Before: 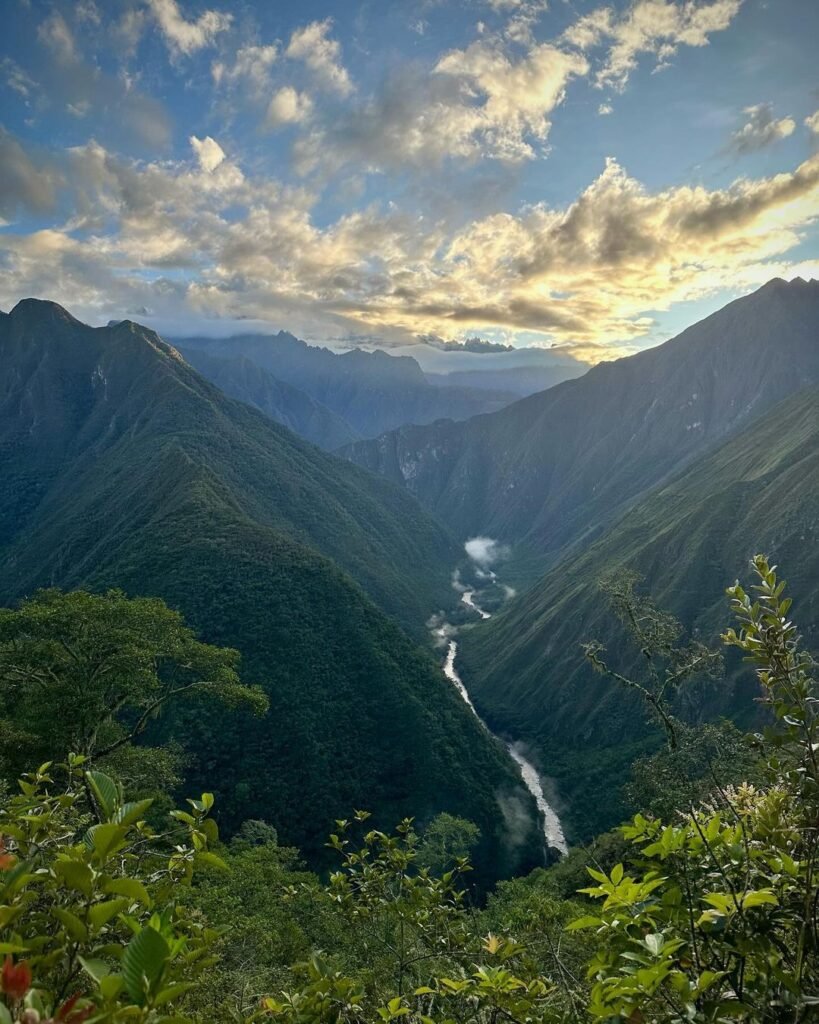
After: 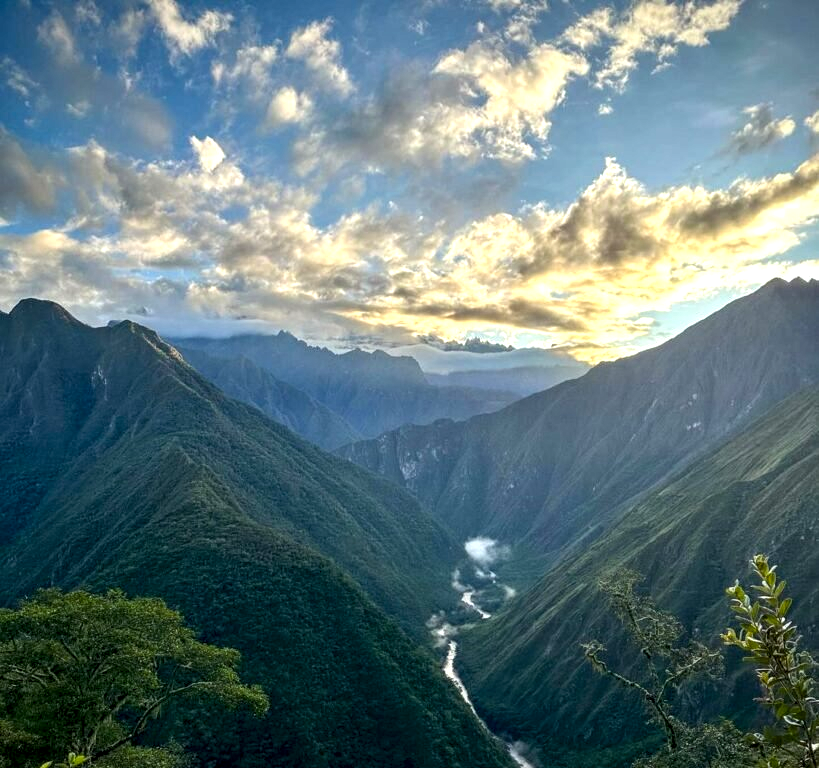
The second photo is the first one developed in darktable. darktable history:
local contrast: detail 150%
crop: bottom 24.98%
color balance rgb: perceptual saturation grading › global saturation 24.902%, perceptual brilliance grading › highlights 8.112%, perceptual brilliance grading › mid-tones 3.479%, perceptual brilliance grading › shadows 1.246%
